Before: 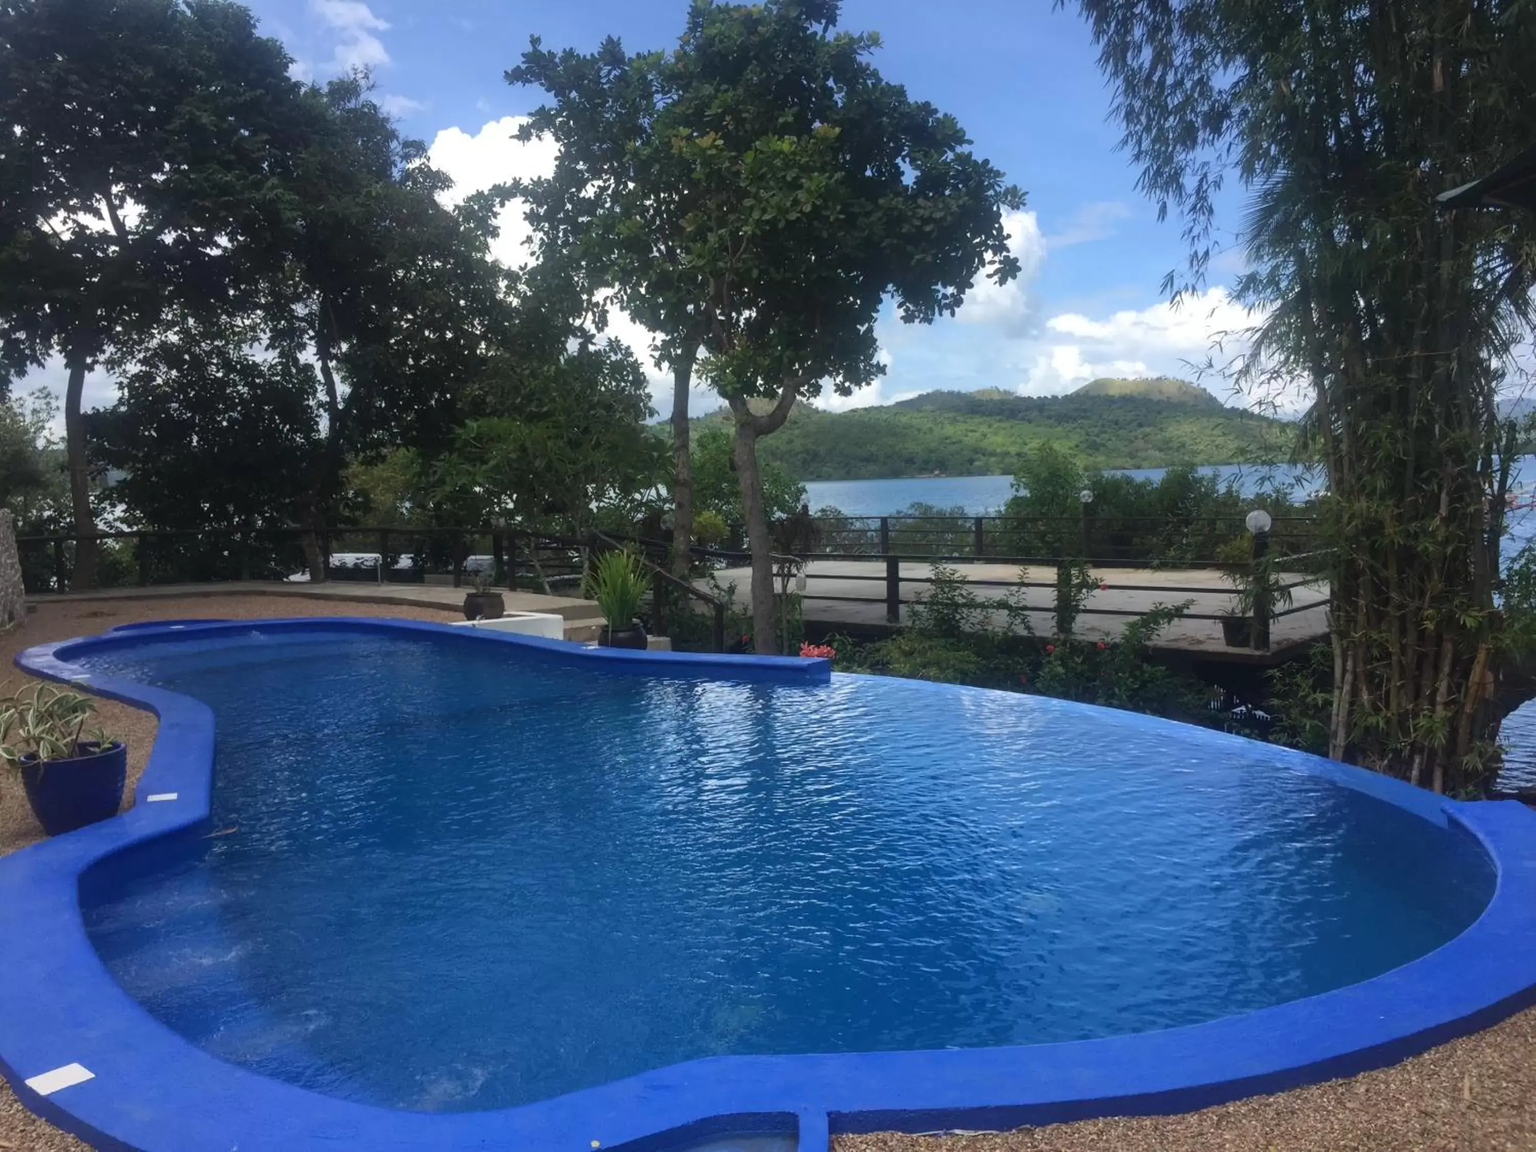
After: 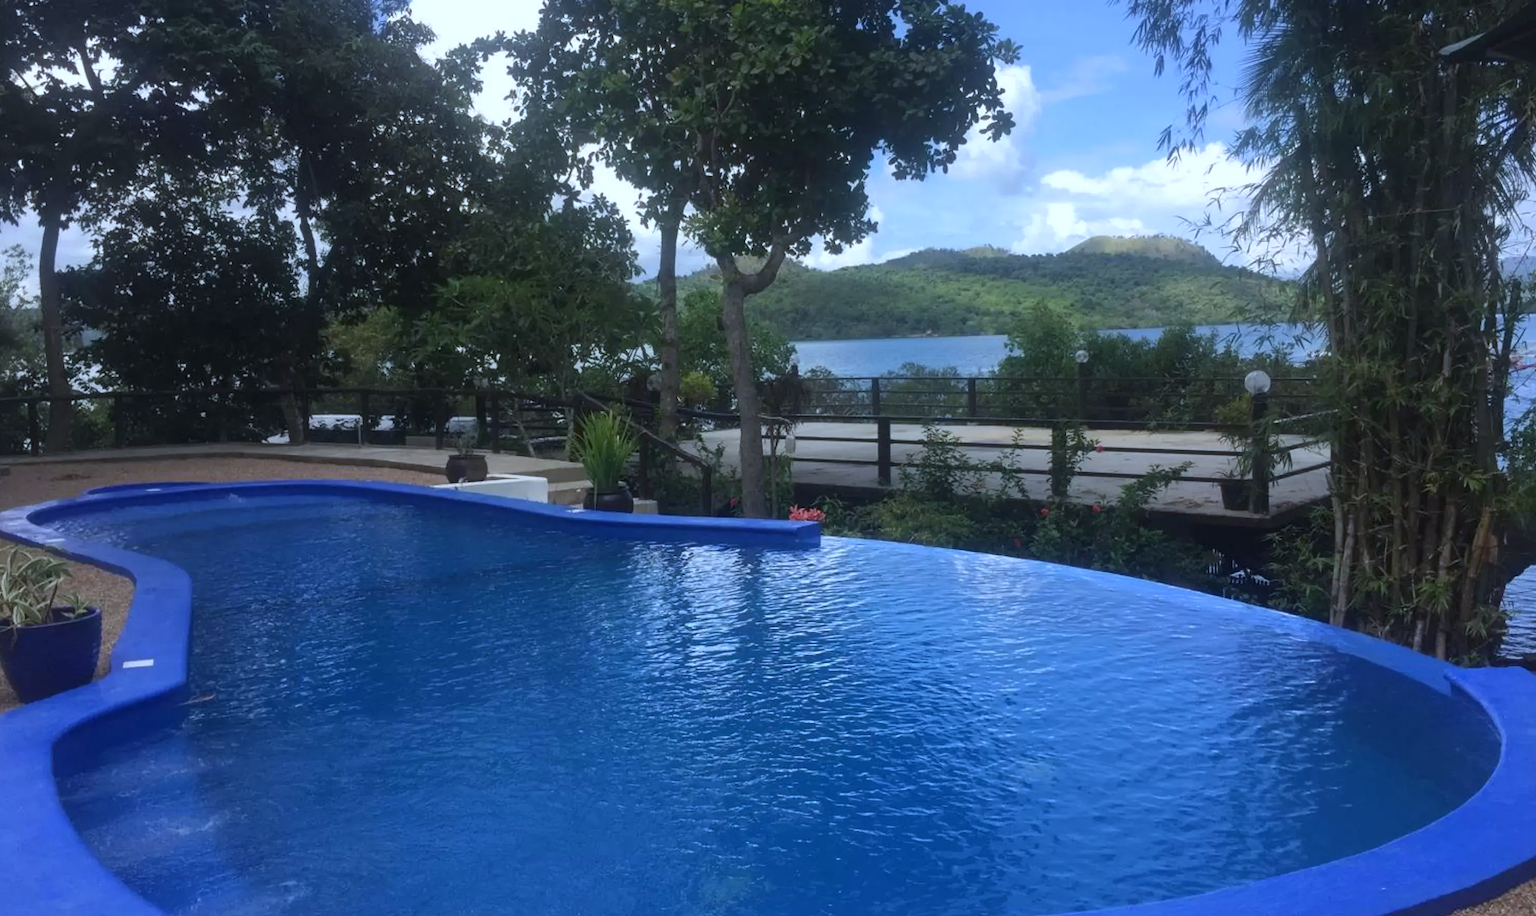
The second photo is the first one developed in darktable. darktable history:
crop and rotate: left 1.814%, top 12.818%, right 0.25%, bottom 9.225%
white balance: red 0.931, blue 1.11
